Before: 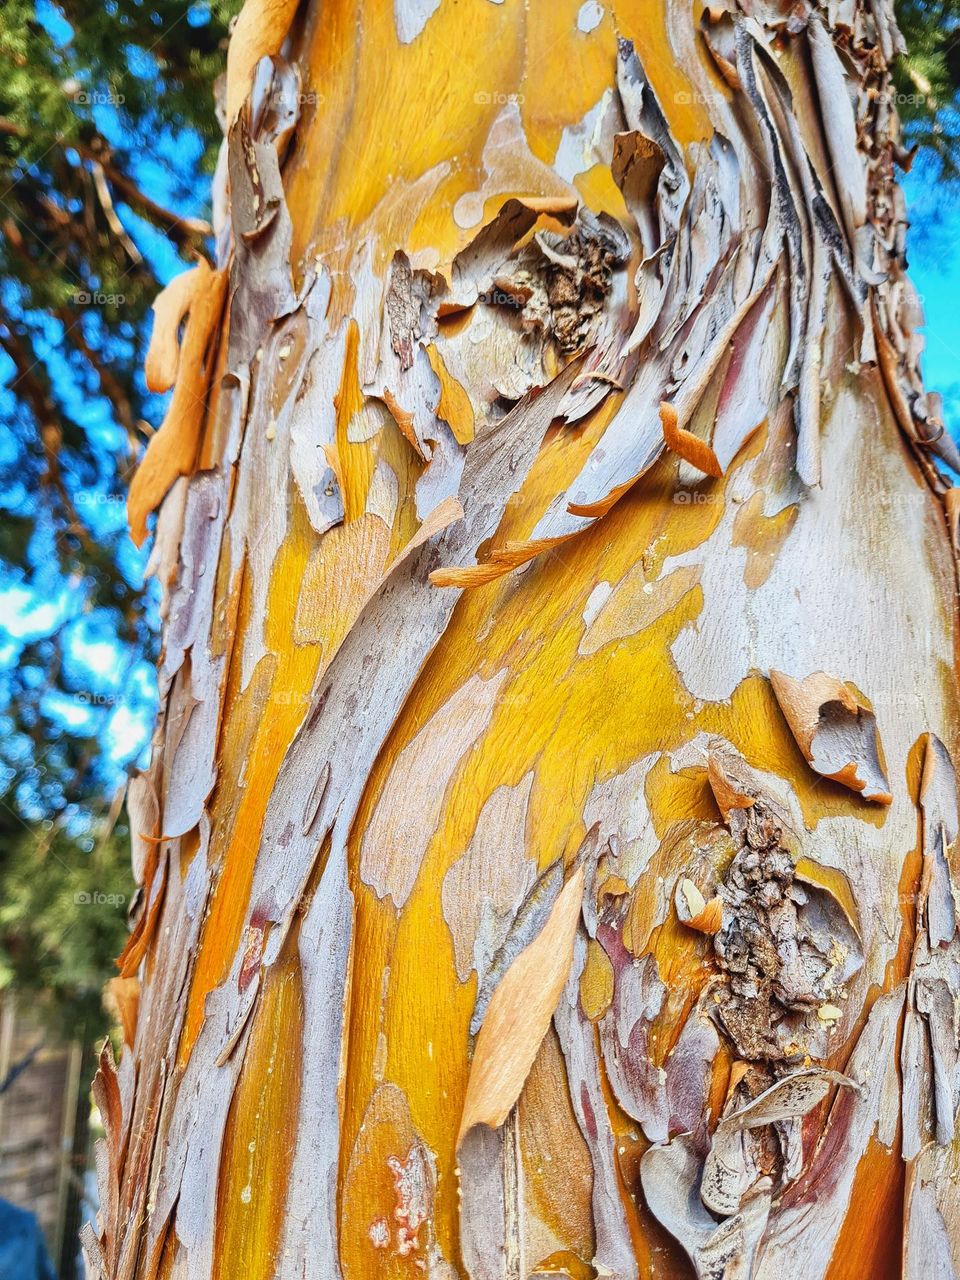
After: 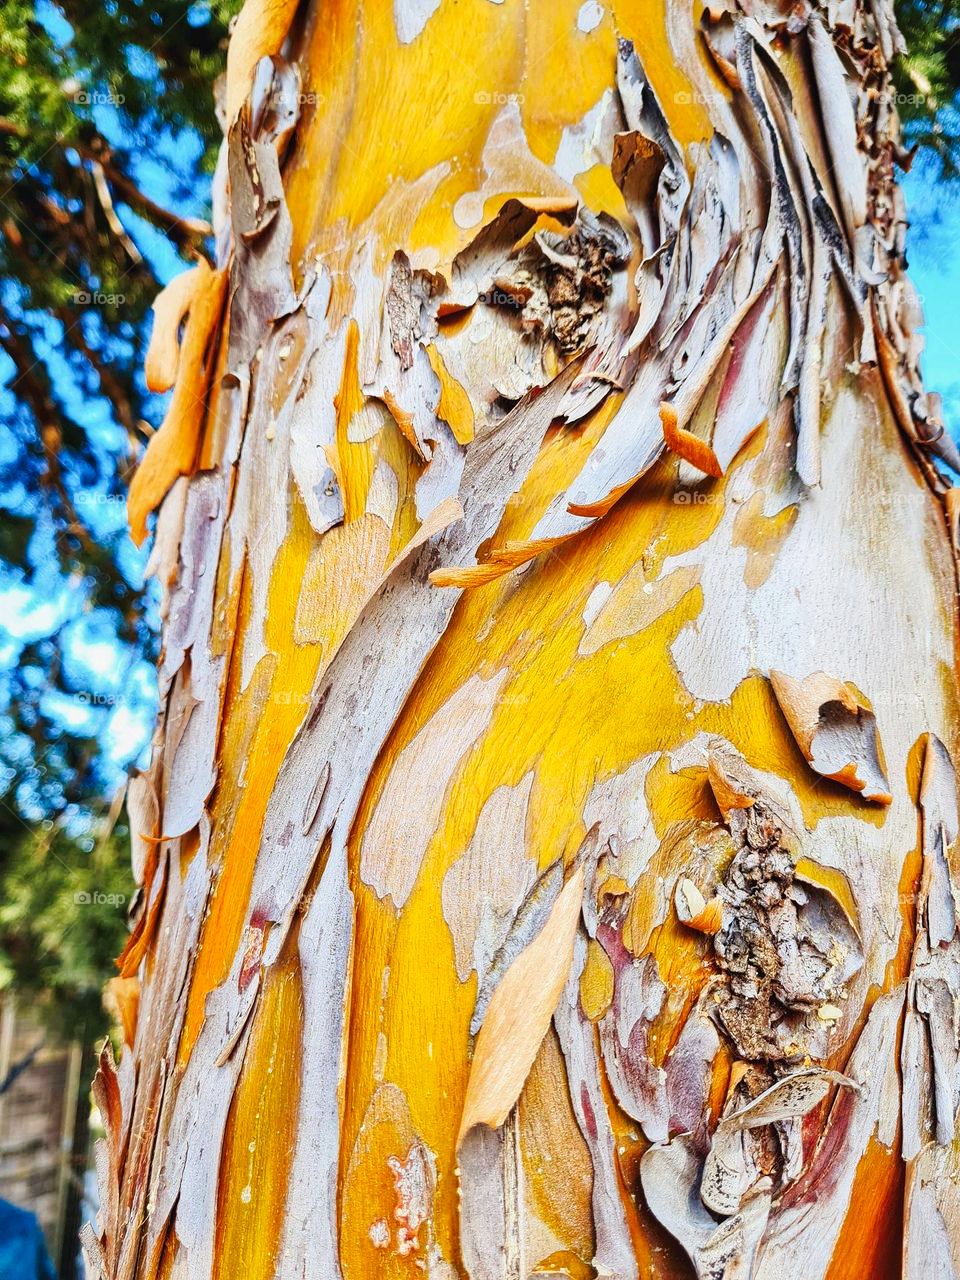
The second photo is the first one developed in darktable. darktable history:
tone curve: curves: ch0 [(0, 0) (0.126, 0.086) (0.338, 0.307) (0.494, 0.531) (0.703, 0.762) (1, 1)]; ch1 [(0, 0) (0.346, 0.324) (0.45, 0.426) (0.5, 0.5) (0.522, 0.517) (0.55, 0.578) (1, 1)]; ch2 [(0, 0) (0.44, 0.424) (0.501, 0.499) (0.554, 0.554) (0.622, 0.667) (0.707, 0.746) (1, 1)], preserve colors none
